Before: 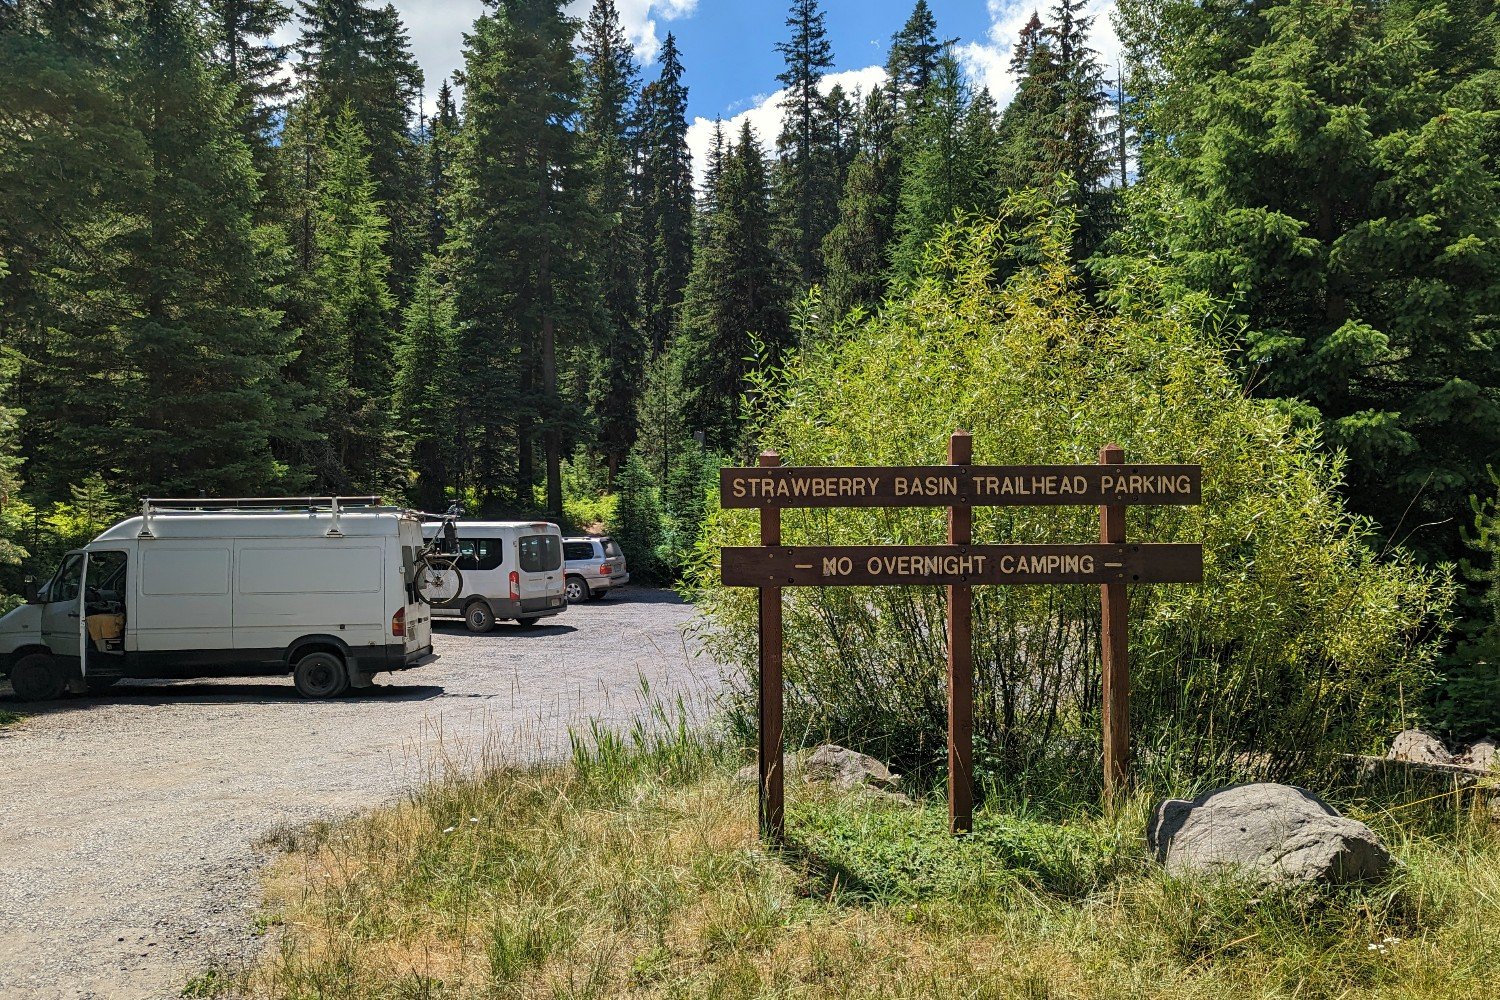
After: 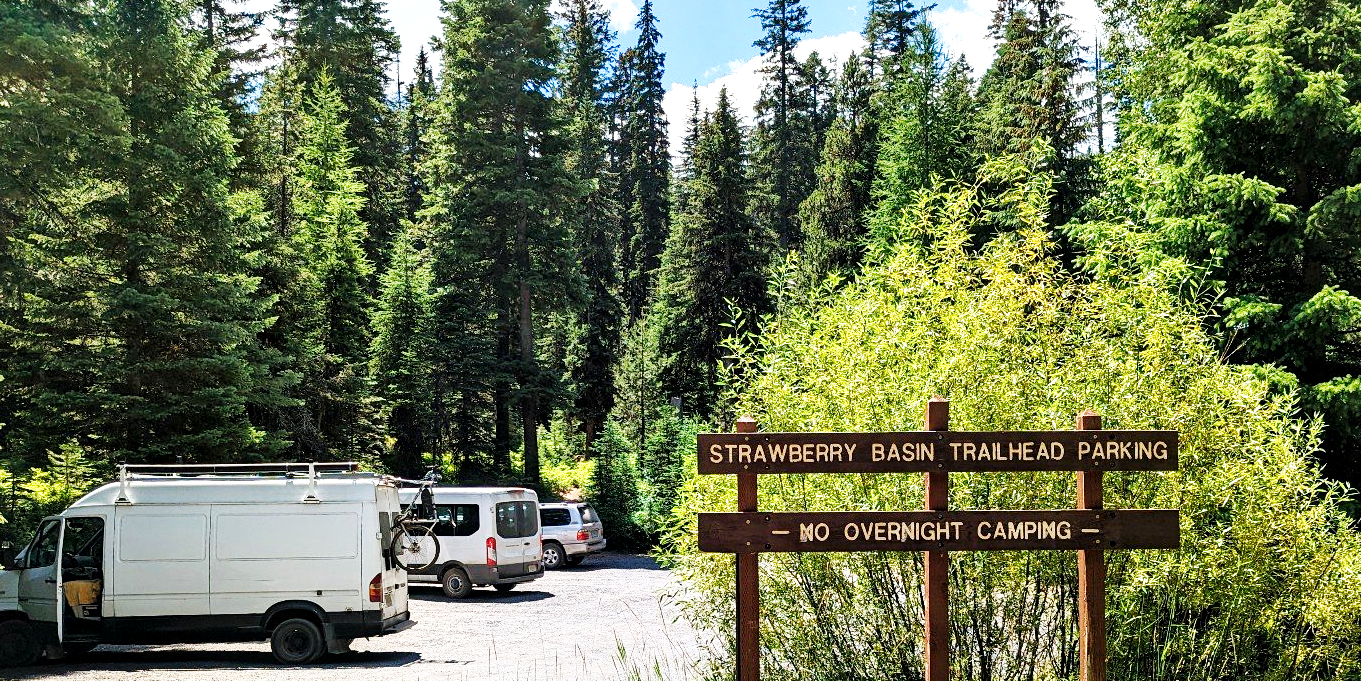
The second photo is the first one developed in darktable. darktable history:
crop: left 1.567%, top 3.405%, right 7.699%, bottom 28.437%
base curve: curves: ch0 [(0, 0.003) (0.001, 0.002) (0.006, 0.004) (0.02, 0.022) (0.048, 0.086) (0.094, 0.234) (0.162, 0.431) (0.258, 0.629) (0.385, 0.8) (0.548, 0.918) (0.751, 0.988) (1, 1)], preserve colors none
local contrast: mode bilateral grid, contrast 25, coarseness 60, detail 151%, midtone range 0.2
